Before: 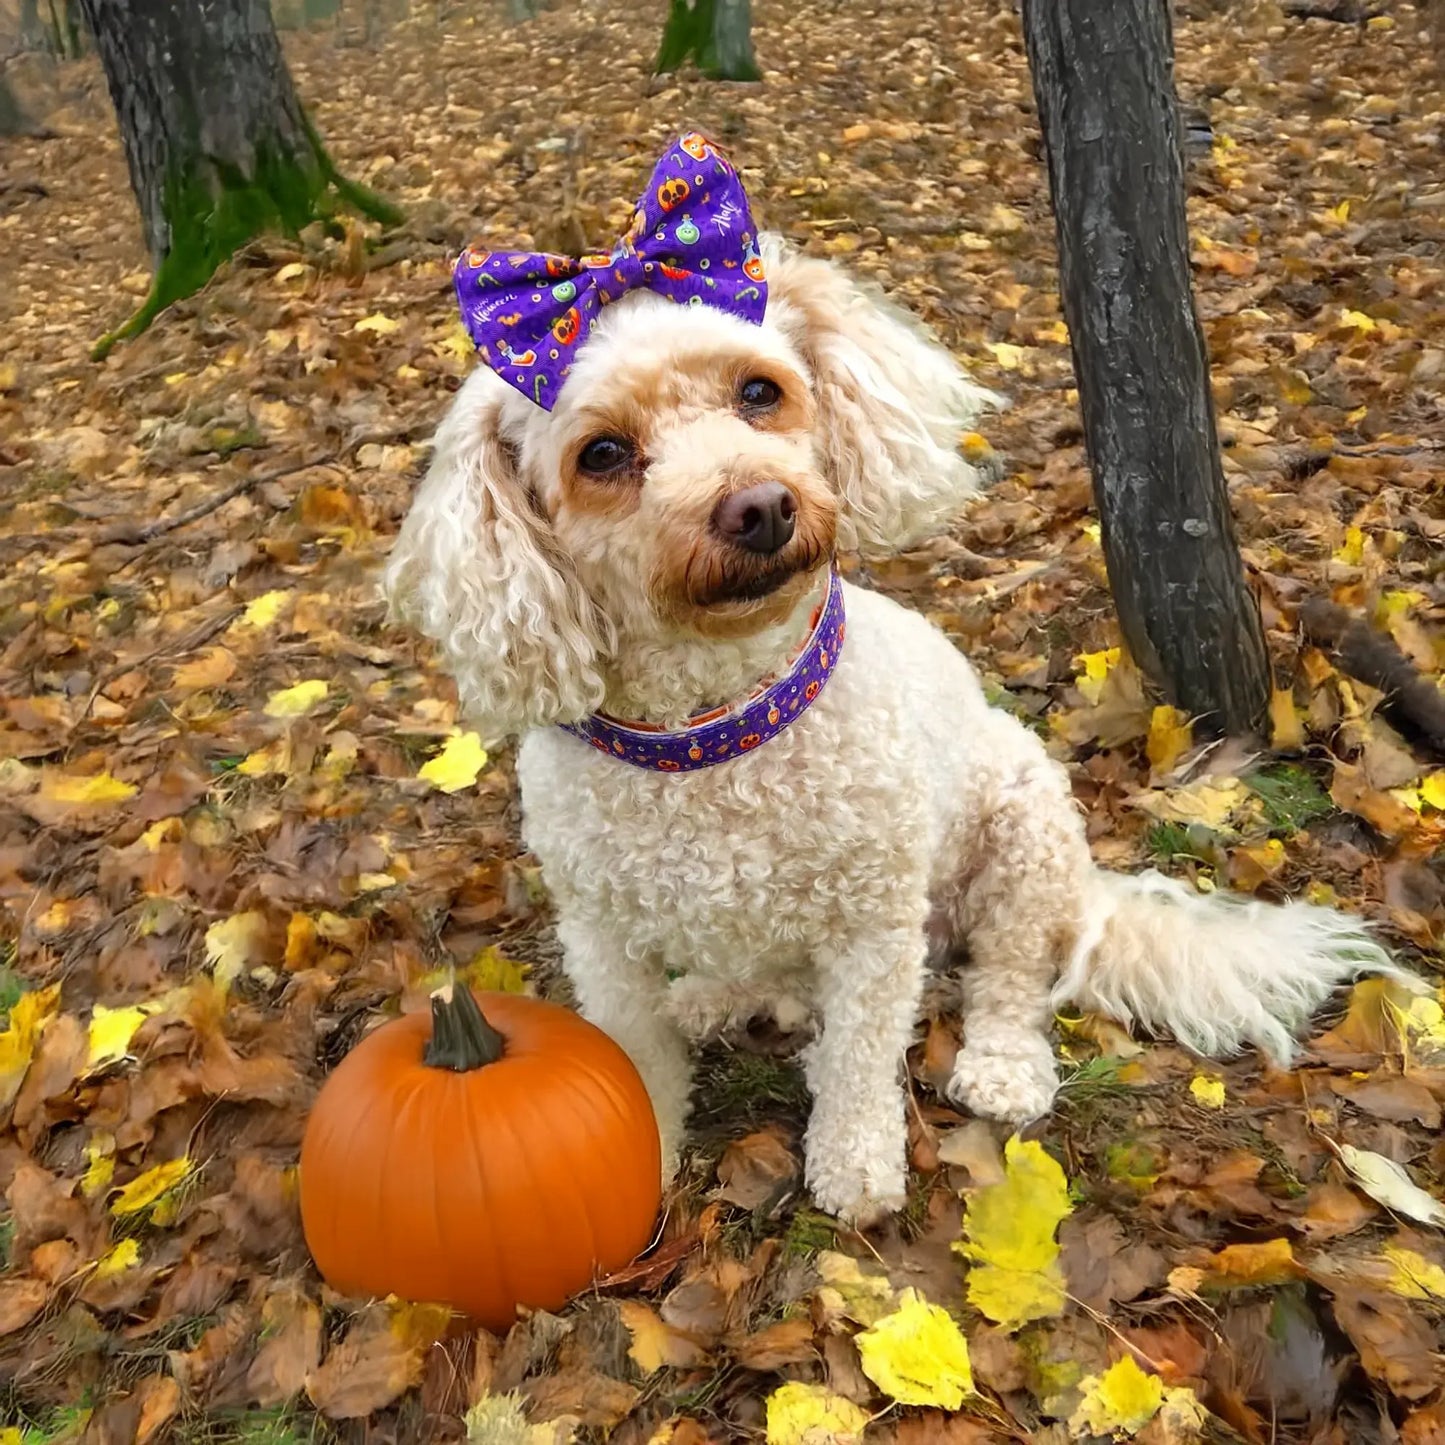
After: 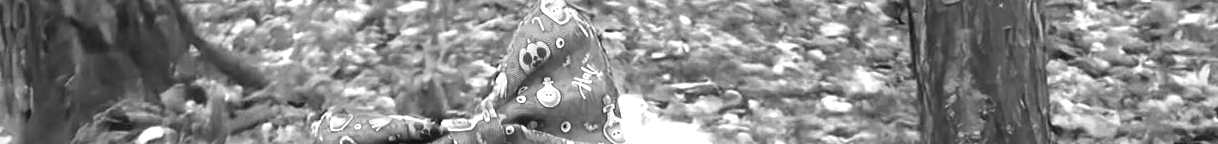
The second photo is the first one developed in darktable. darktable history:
crop and rotate: left 9.644%, top 9.491%, right 6.021%, bottom 80.509%
color calibration: output gray [0.267, 0.423, 0.261, 0], illuminant same as pipeline (D50), adaptation none (bypass)
exposure: black level correction 0, exposure 1 EV, compensate highlight preservation false
